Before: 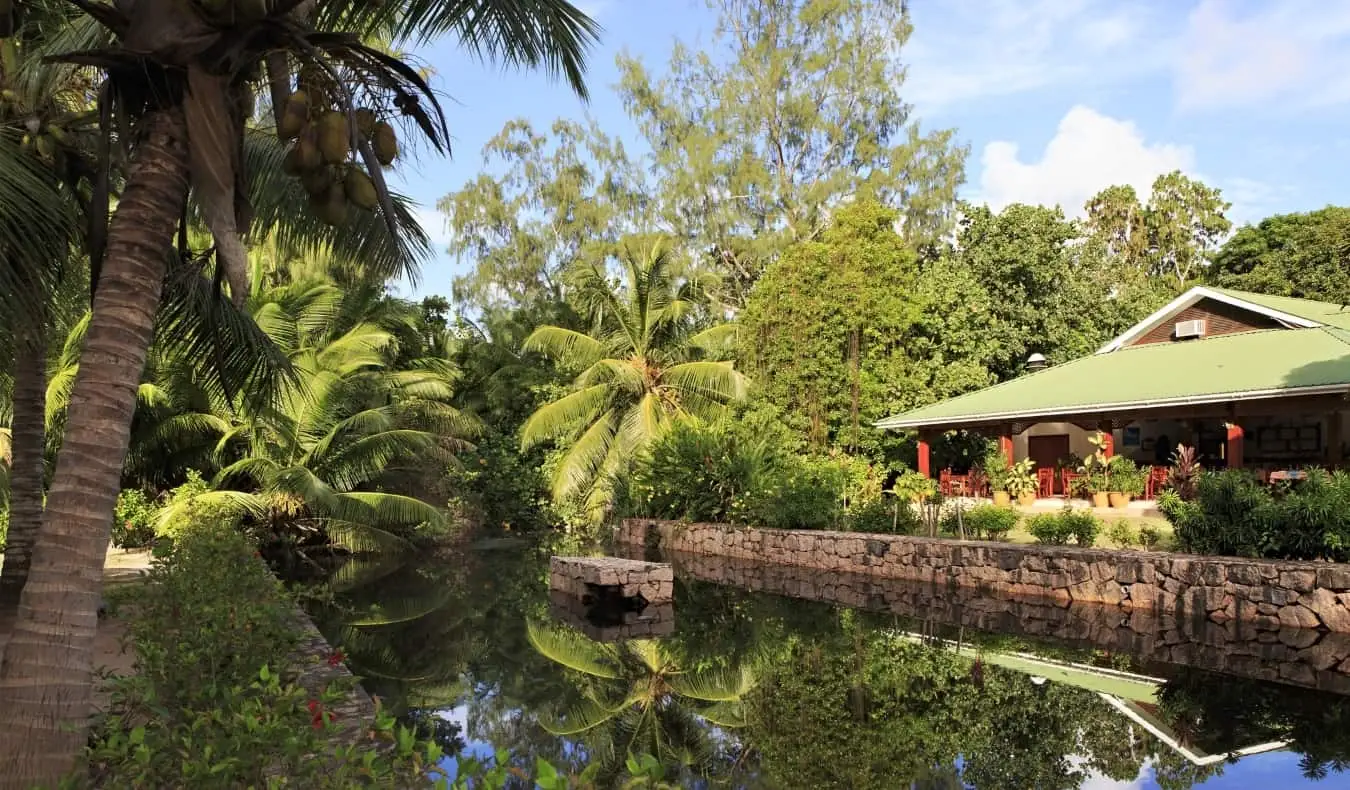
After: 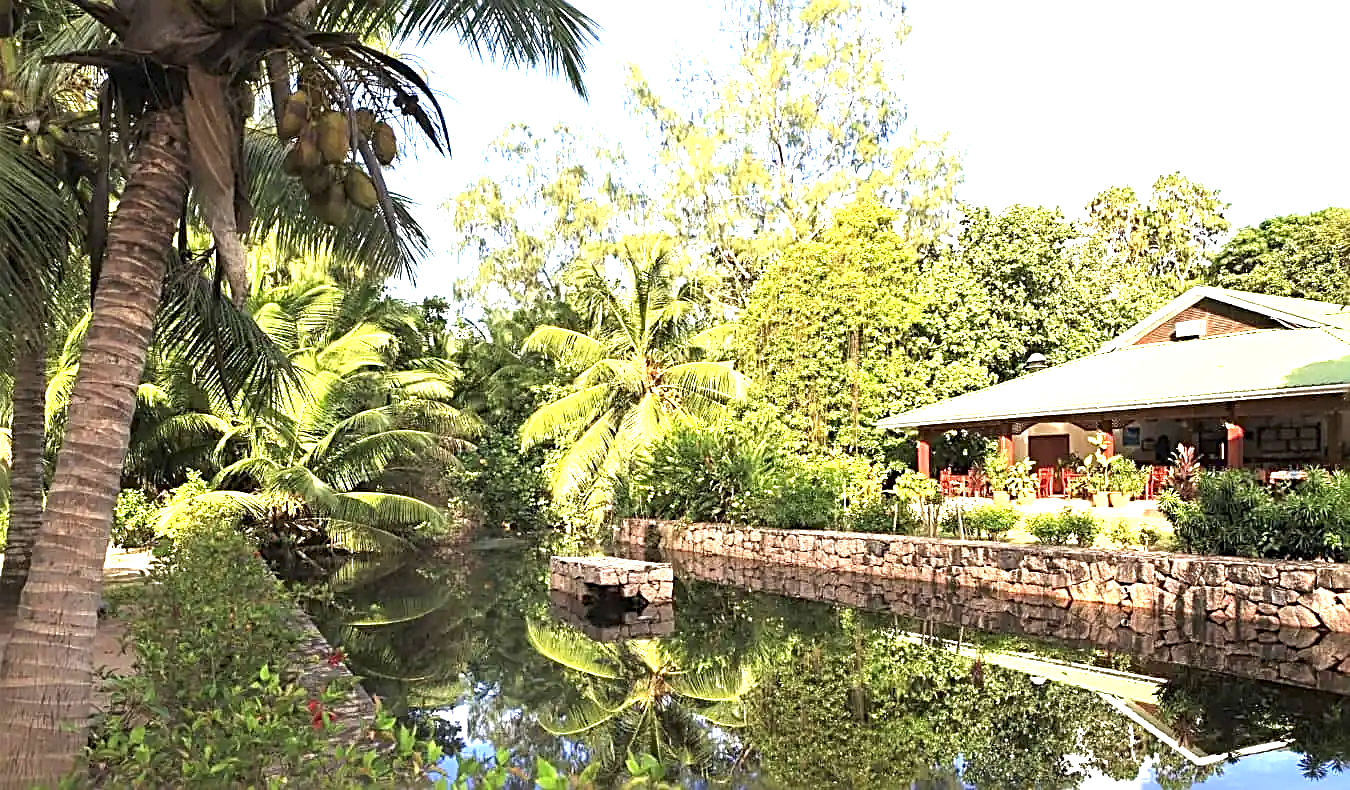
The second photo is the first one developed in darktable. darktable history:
sharpen: radius 2.584, amount 0.697
exposure: black level correction 0, exposure 1.509 EV, compensate highlight preservation false
